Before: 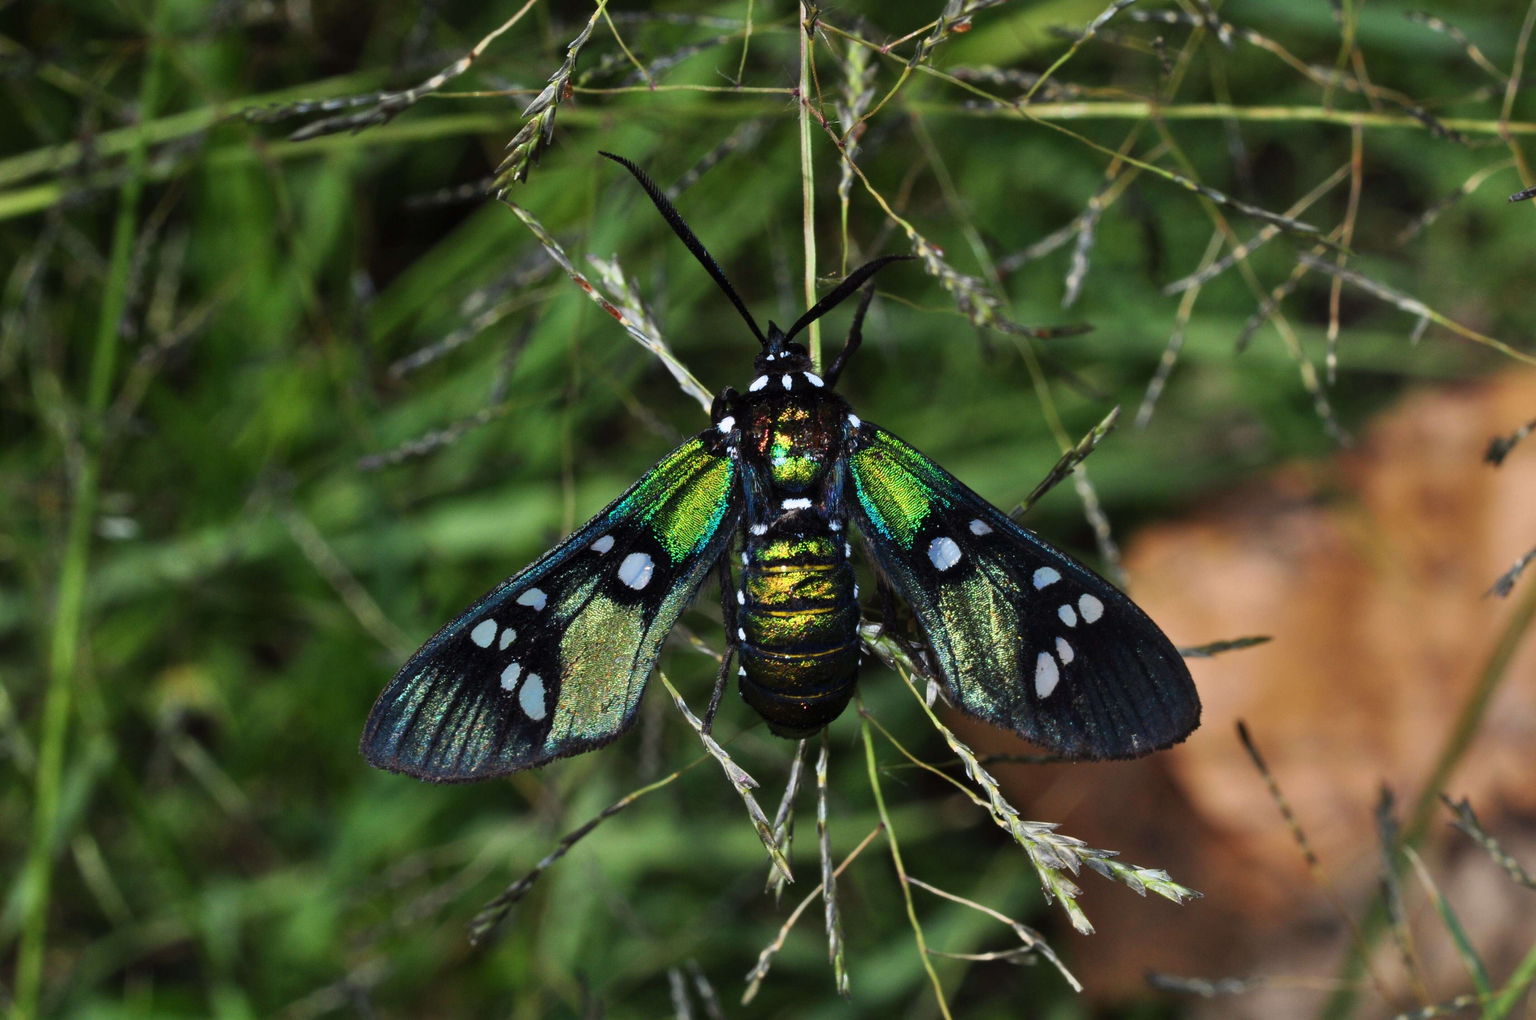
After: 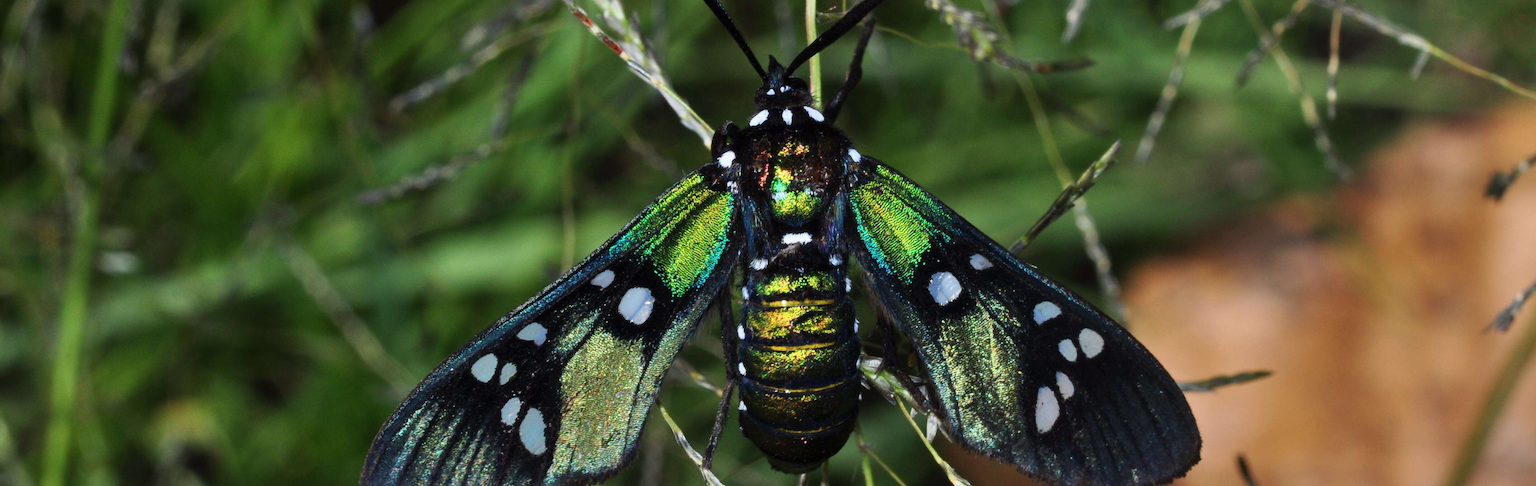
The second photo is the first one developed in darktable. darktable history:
crop and rotate: top 26.067%, bottom 26.271%
